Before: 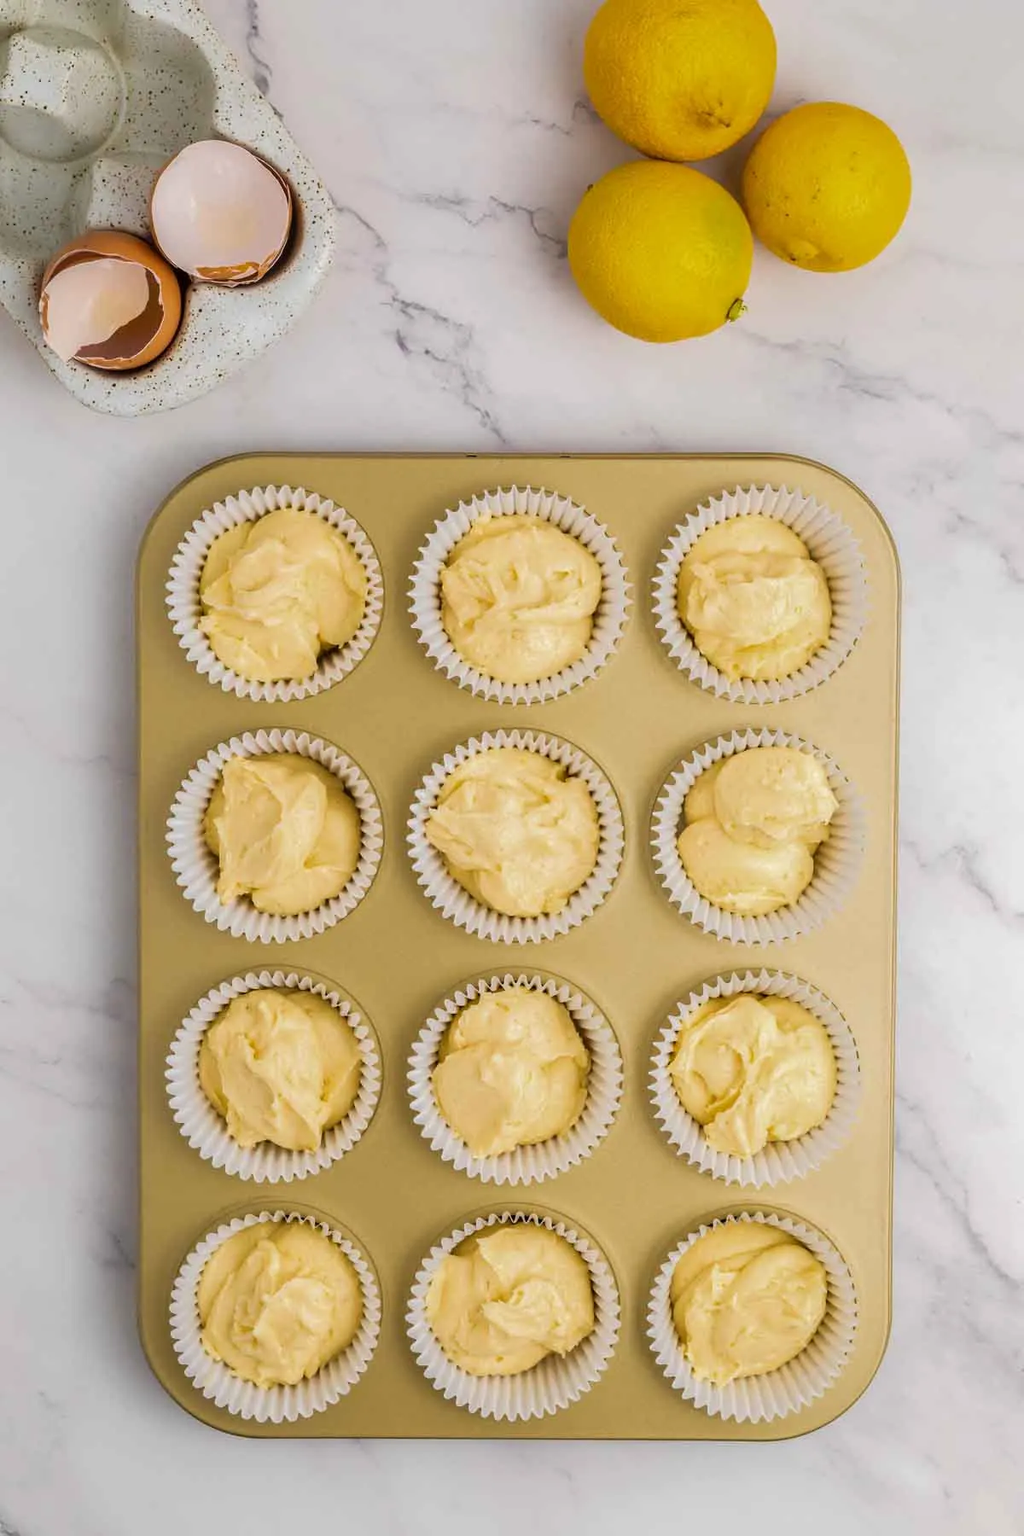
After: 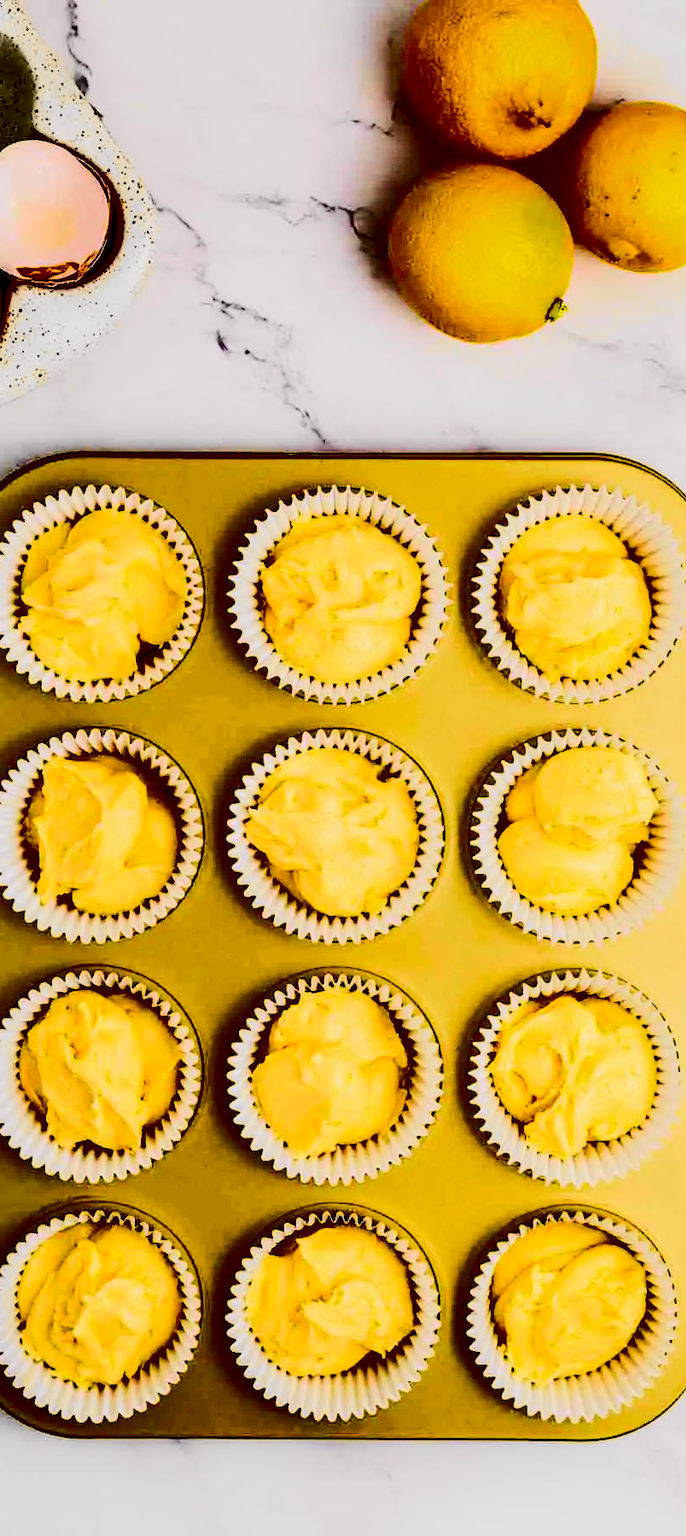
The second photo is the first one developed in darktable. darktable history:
crop and rotate: left 17.657%, right 15.226%
filmic rgb: black relative exposure -7.16 EV, white relative exposure 5.35 EV, hardness 3.03
tone curve: curves: ch0 [(0.017, 0) (0.107, 0.071) (0.295, 0.264) (0.447, 0.507) (0.54, 0.618) (0.733, 0.791) (0.879, 0.898) (1, 0.97)]; ch1 [(0, 0) (0.393, 0.415) (0.447, 0.448) (0.485, 0.497) (0.523, 0.515) (0.544, 0.55) (0.59, 0.609) (0.686, 0.686) (1, 1)]; ch2 [(0, 0) (0.369, 0.388) (0.449, 0.431) (0.499, 0.5) (0.521, 0.505) (0.53, 0.538) (0.579, 0.601) (0.669, 0.733) (1, 1)], color space Lab, independent channels, preserve colors none
contrast brightness saturation: contrast 0.79, brightness -0.989, saturation 0.992
